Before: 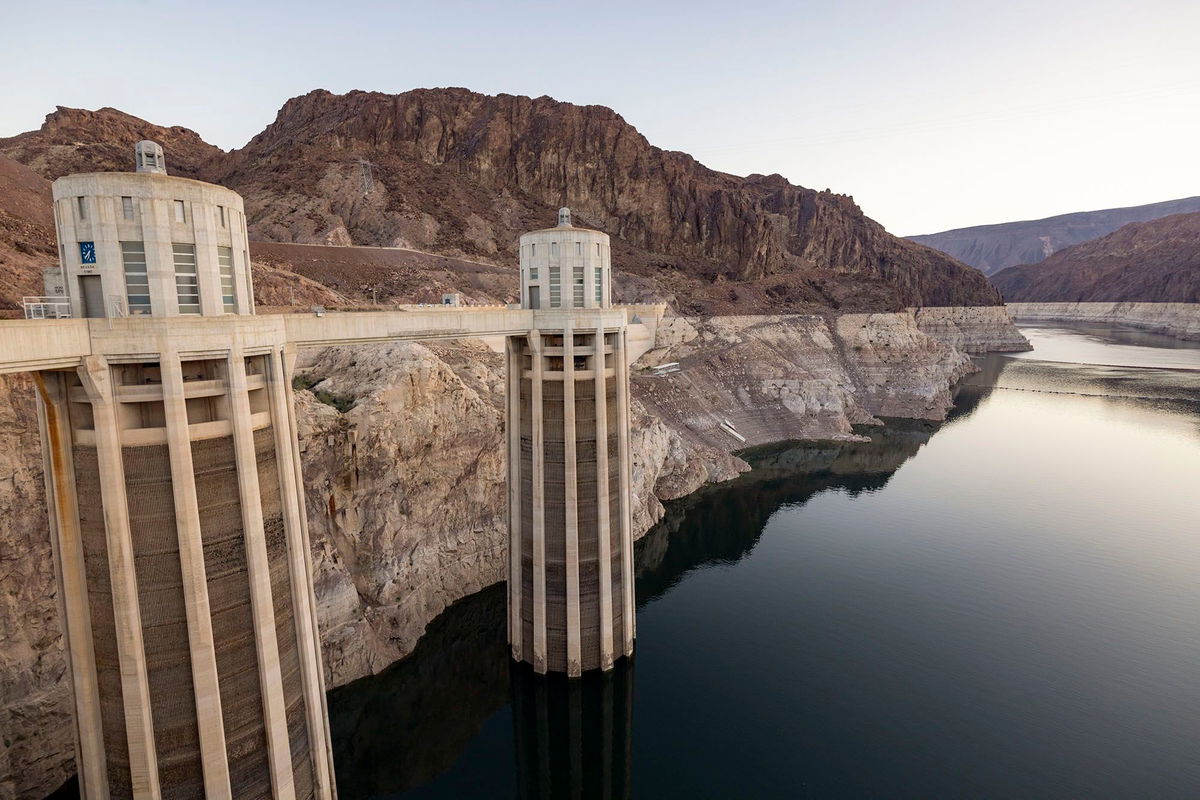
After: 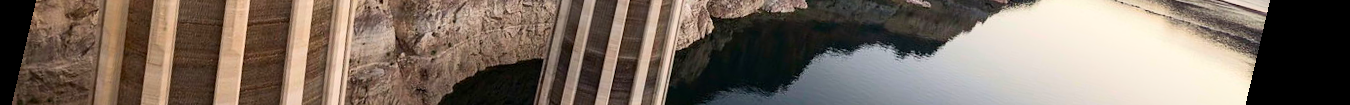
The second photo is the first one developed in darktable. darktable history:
rotate and perspective: rotation 13.27°, automatic cropping off
contrast brightness saturation: contrast 0.23, brightness 0.1, saturation 0.29
crop and rotate: top 59.084%, bottom 30.916%
